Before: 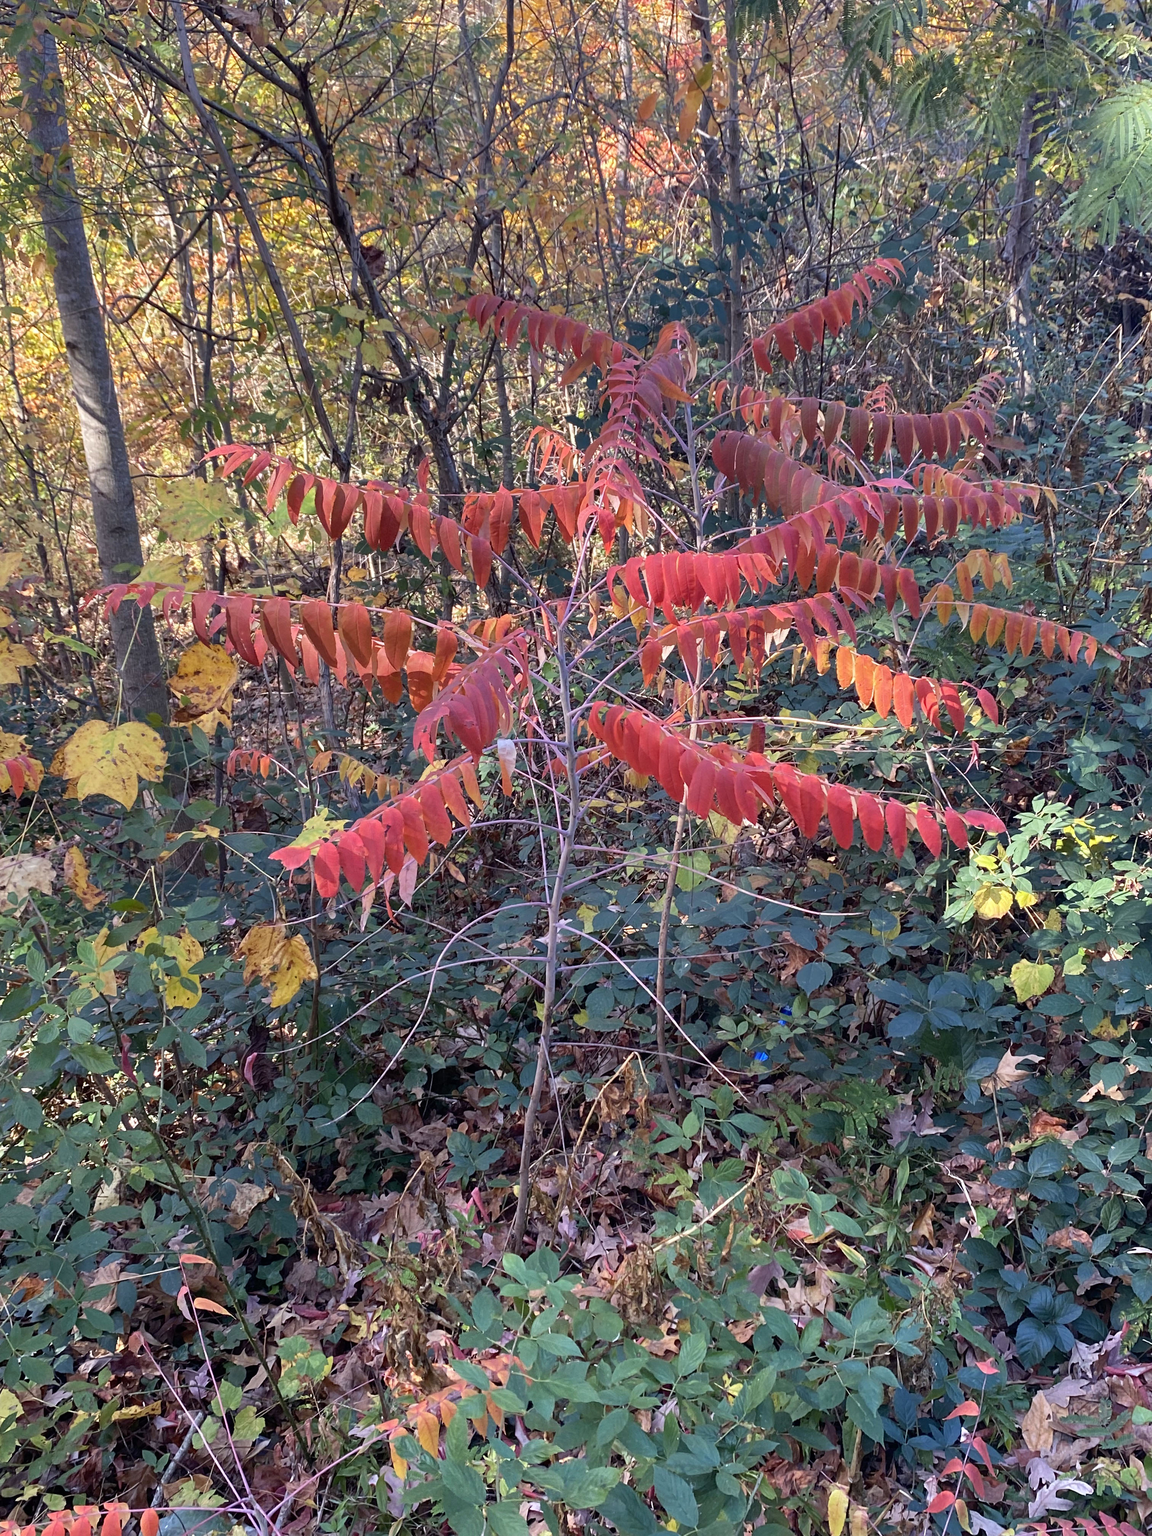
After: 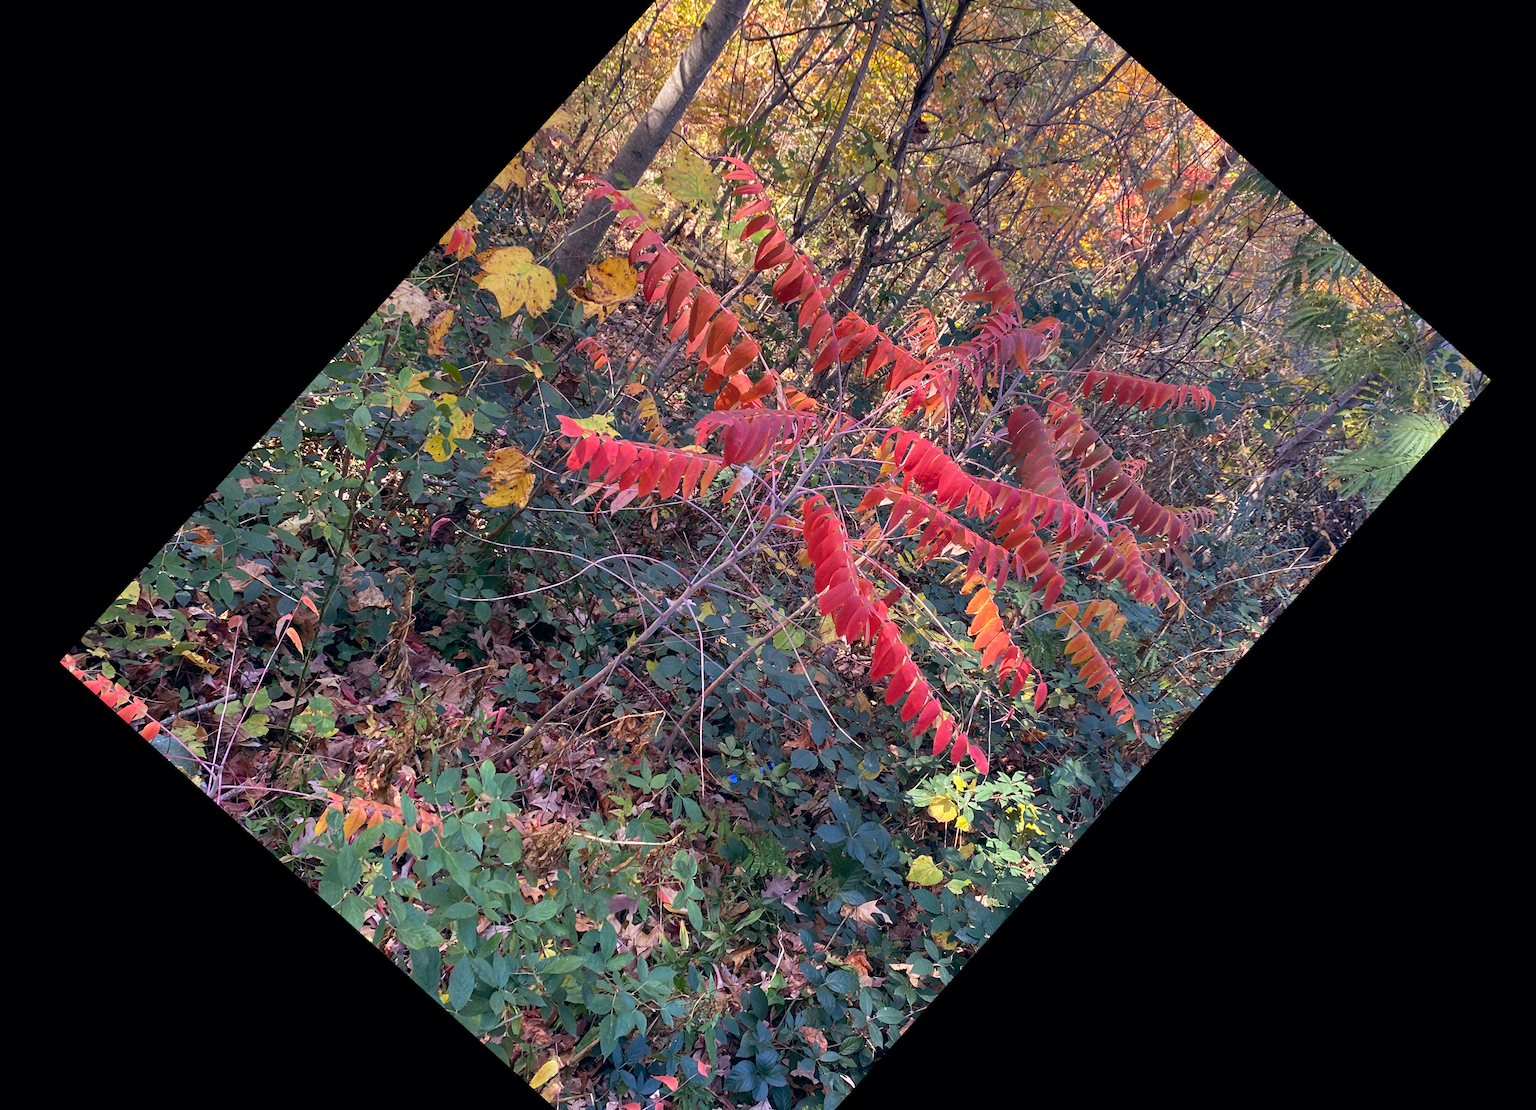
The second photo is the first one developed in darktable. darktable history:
crop and rotate: angle -46.26°, top 16.234%, right 0.912%, bottom 11.704%
color balance: lift [0.998, 0.998, 1.001, 1.002], gamma [0.995, 1.025, 0.992, 0.975], gain [0.995, 1.02, 0.997, 0.98]
rotate and perspective: rotation -4.25°, automatic cropping off
